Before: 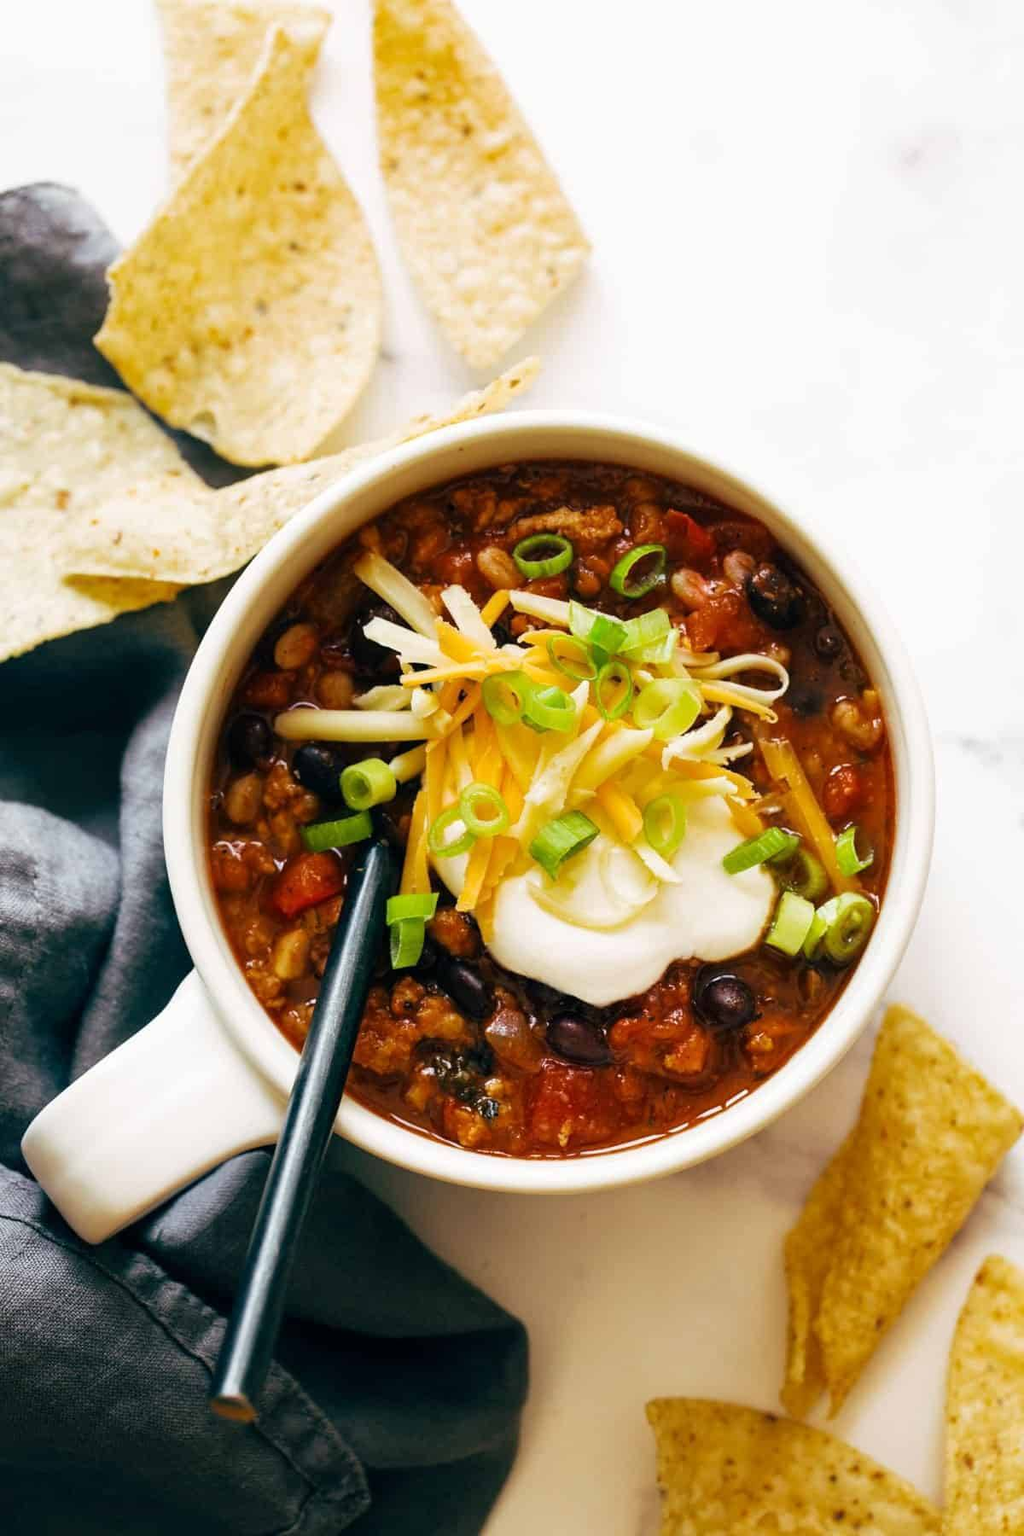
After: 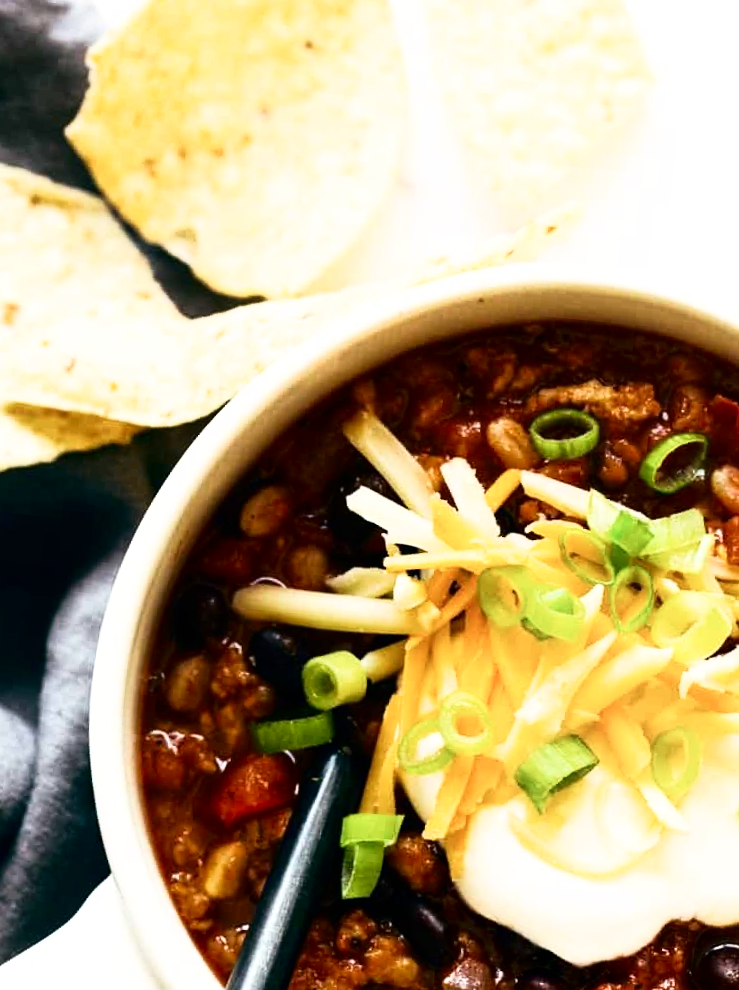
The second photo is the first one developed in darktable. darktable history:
crop and rotate: angle -5.6°, left 2.073%, top 7.029%, right 27.528%, bottom 30.144%
tone equalizer: -8 EV -0.399 EV, -7 EV -0.384 EV, -6 EV -0.352 EV, -5 EV -0.21 EV, -3 EV 0.246 EV, -2 EV 0.347 EV, -1 EV 0.37 EV, +0 EV 0.441 EV, edges refinement/feathering 500, mask exposure compensation -1.57 EV, preserve details no
shadows and highlights: shadows -61.42, white point adjustment -5.31, highlights 61.5
